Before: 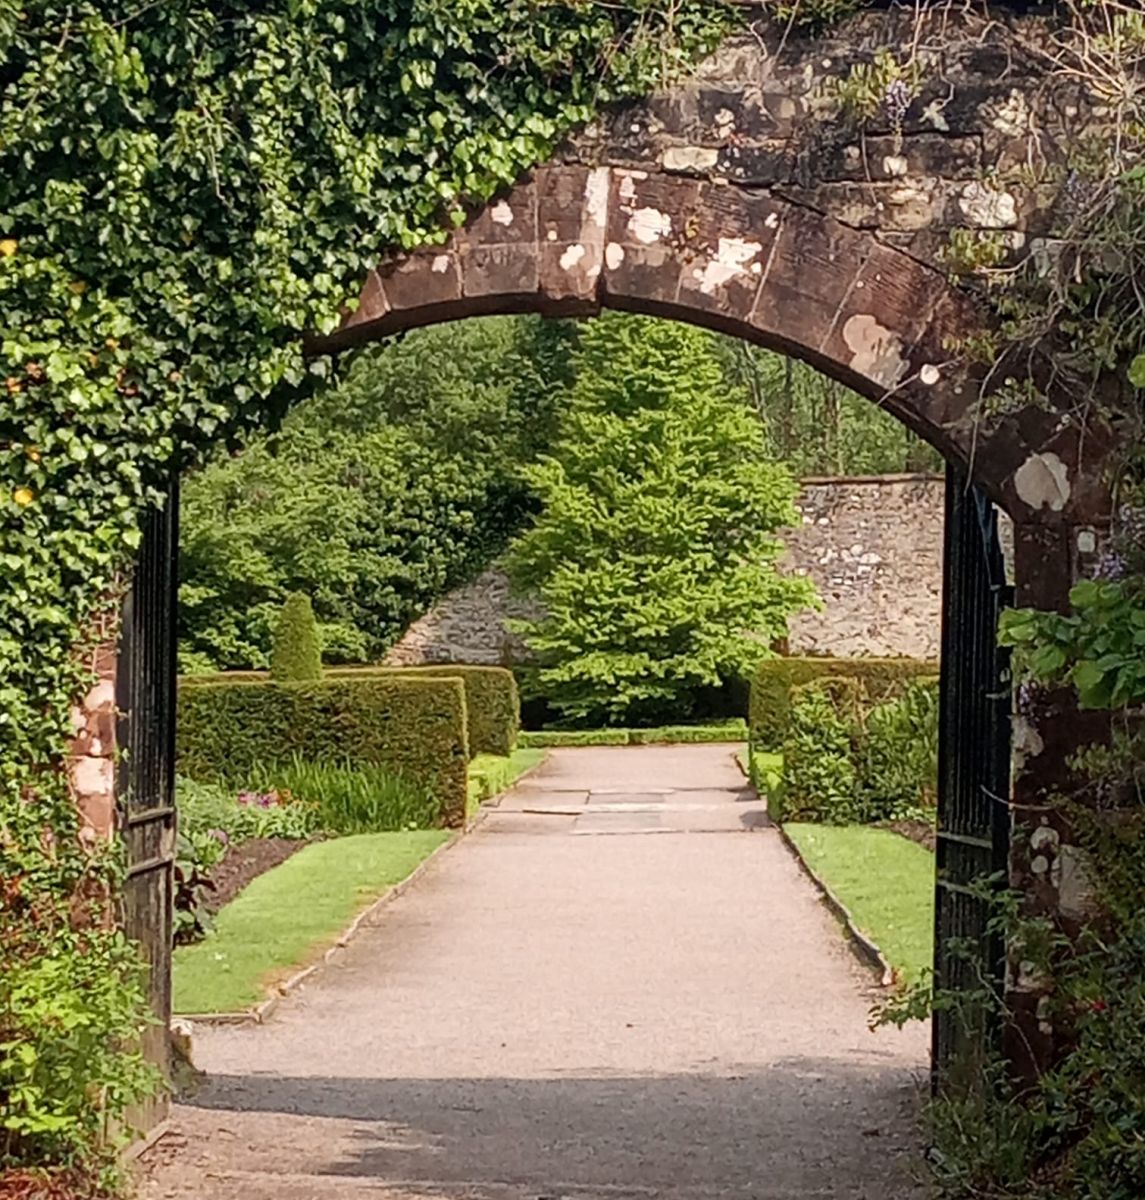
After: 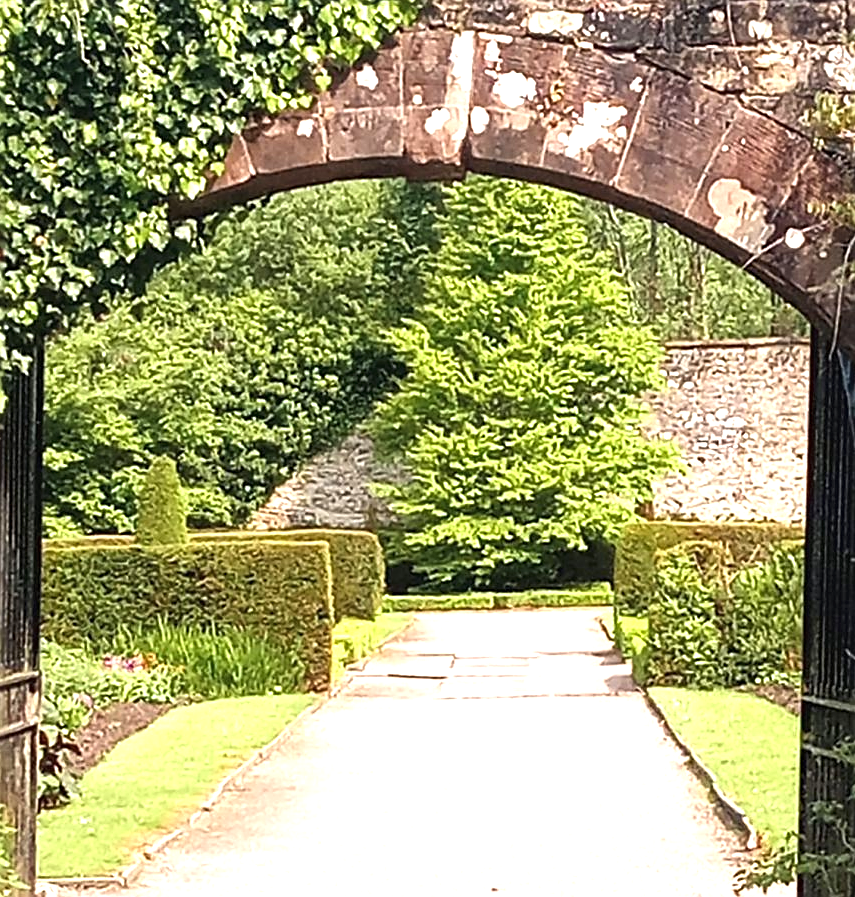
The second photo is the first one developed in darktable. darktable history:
sharpen: on, module defaults
crop and rotate: left 11.831%, top 11.346%, right 13.429%, bottom 13.899%
exposure: black level correction -0.002, exposure 1.115 EV, compensate highlight preservation false
